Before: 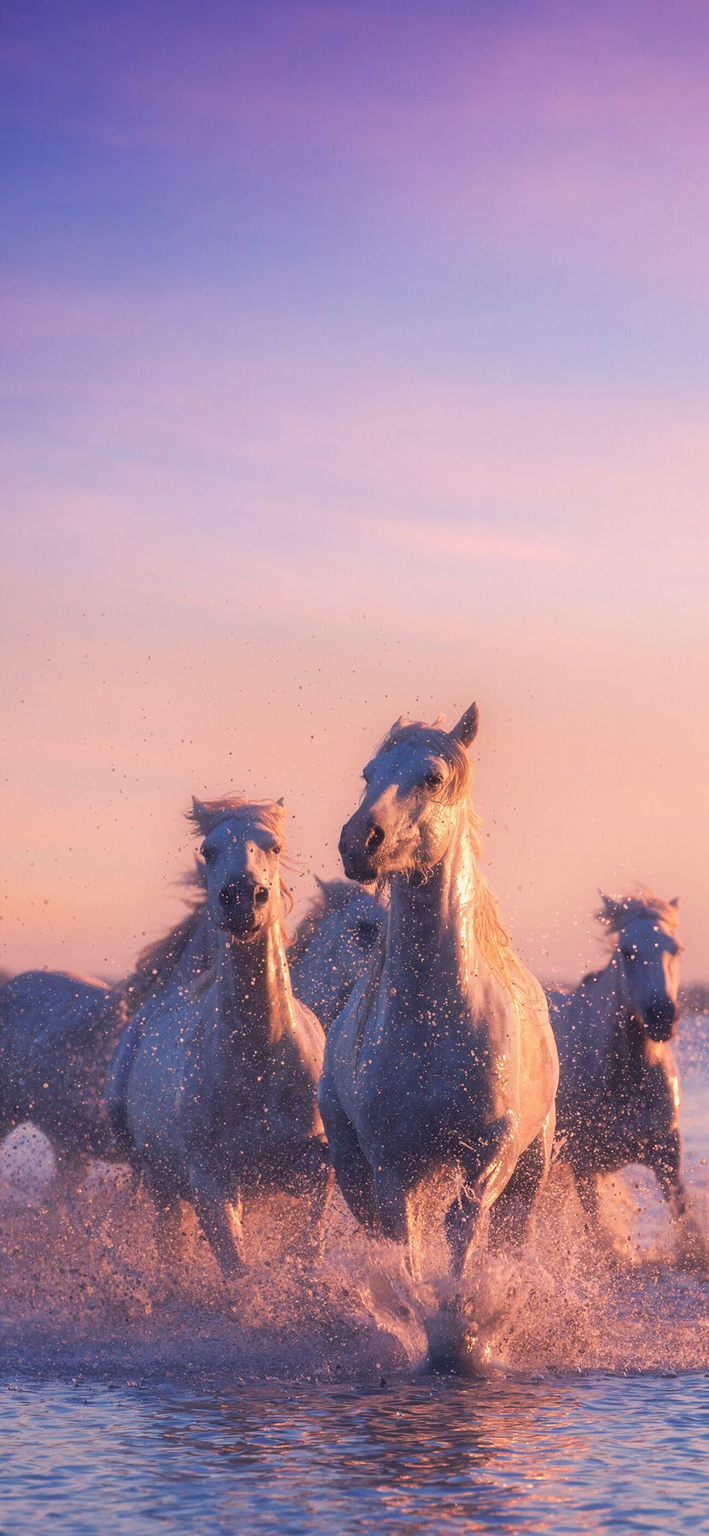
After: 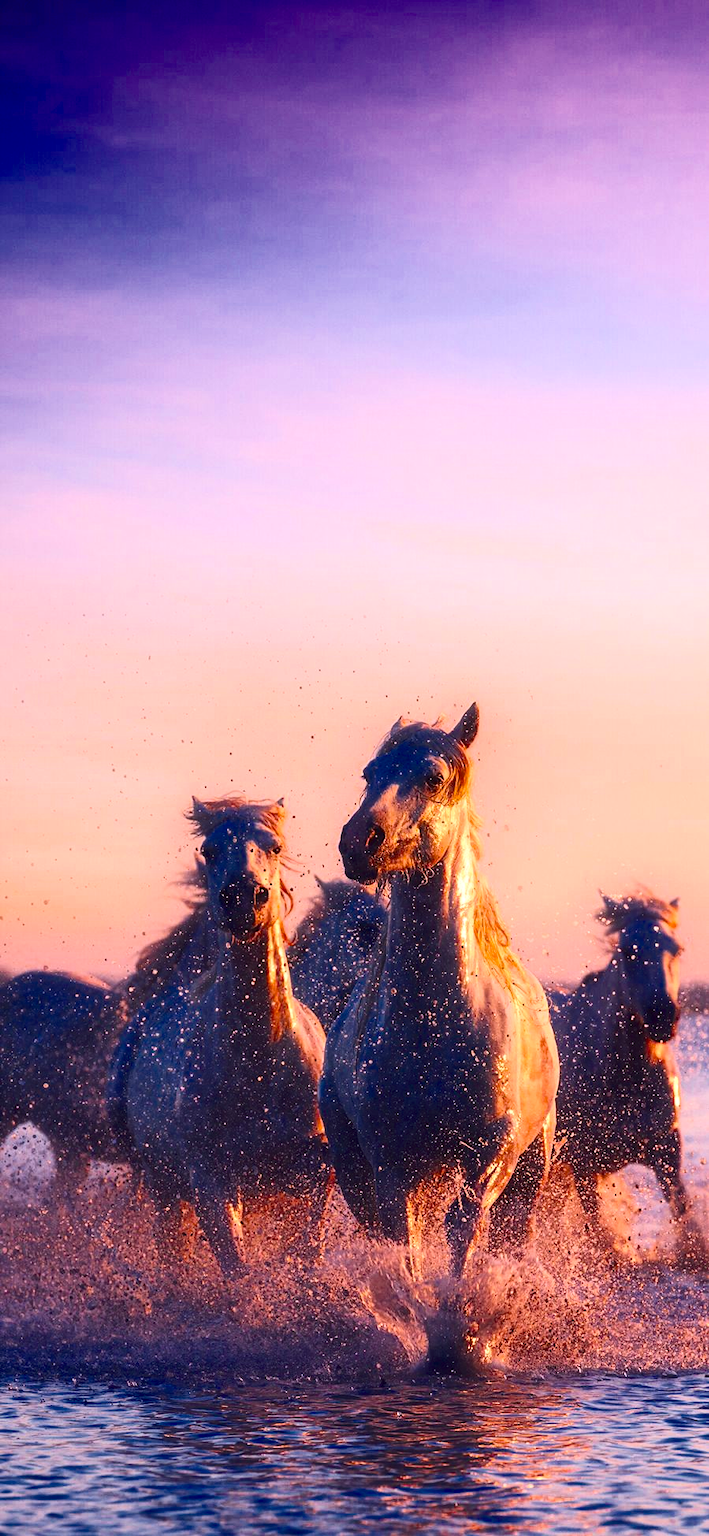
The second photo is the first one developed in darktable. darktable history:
contrast brightness saturation: contrast 0.278
color balance rgb: highlights gain › chroma 0.192%, highlights gain › hue 331.18°, perceptual saturation grading › global saturation 30.885%, global vibrance 9.987%, contrast 14.402%, saturation formula JzAzBz (2021)
